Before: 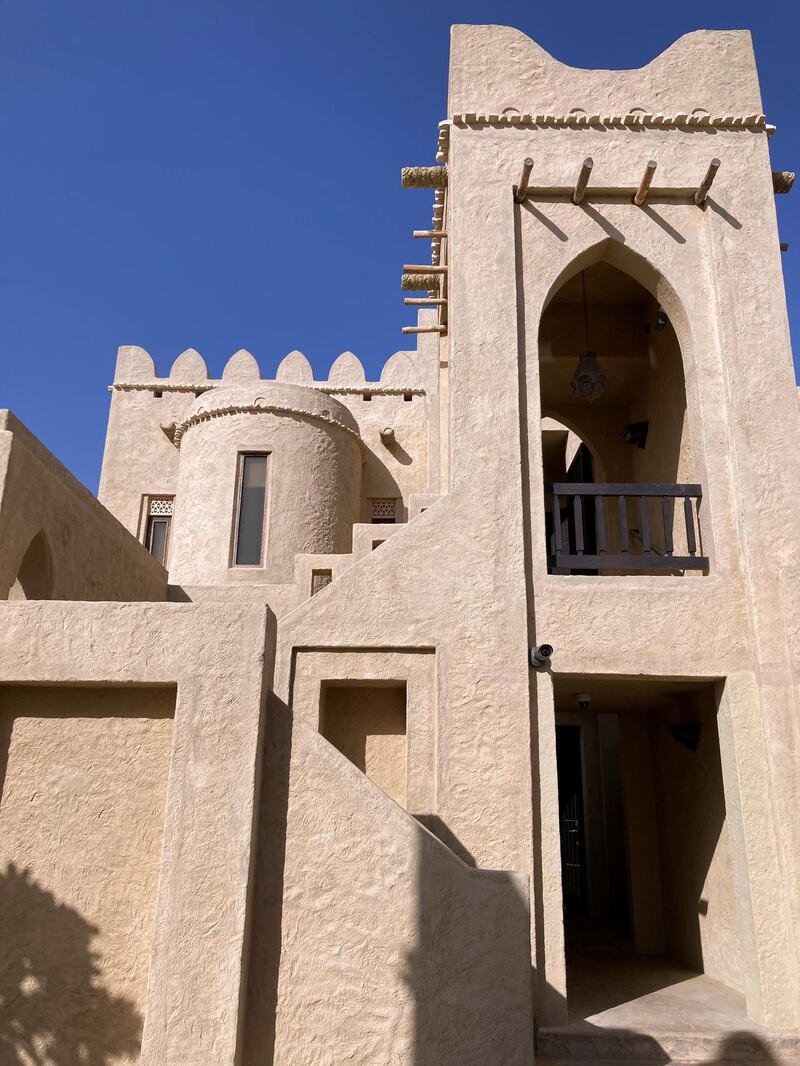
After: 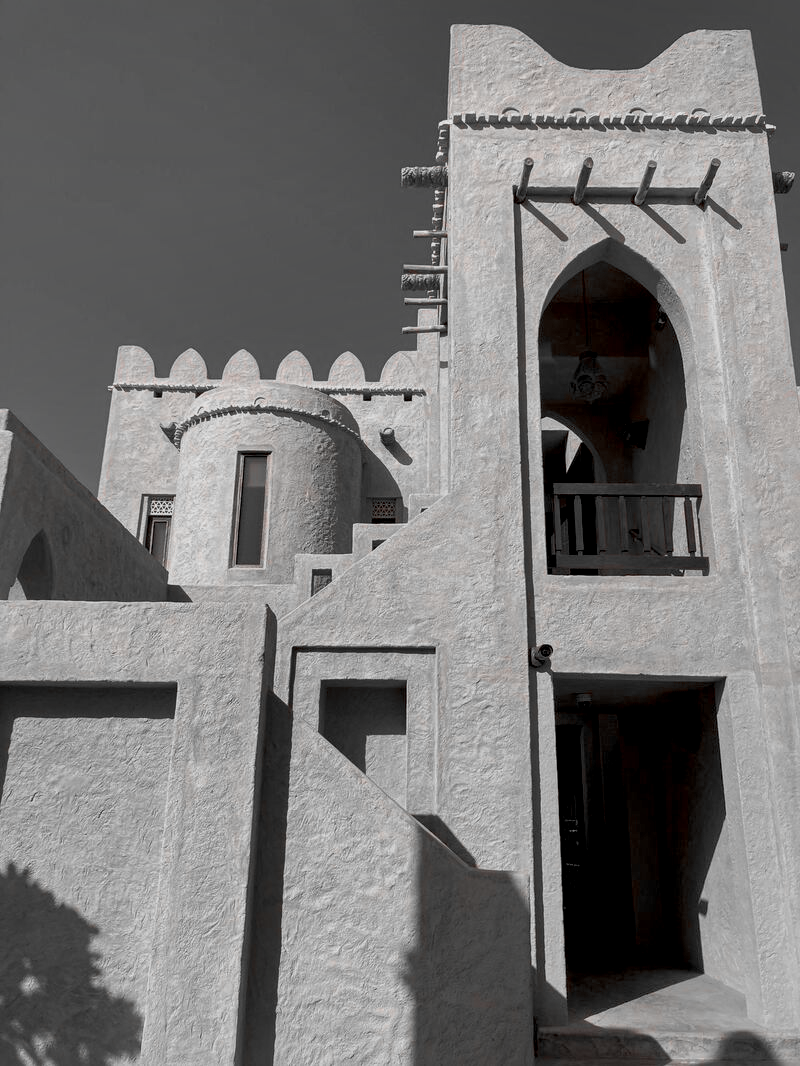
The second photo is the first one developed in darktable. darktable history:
color zones: curves: ch1 [(0, 0.006) (0.094, 0.285) (0.171, 0.001) (0.429, 0.001) (0.571, 0.003) (0.714, 0.004) (0.857, 0.004) (1, 0.006)]
shadows and highlights: on, module defaults
exposure: exposure -0.485 EV, compensate exposure bias true, compensate highlight preservation false
local contrast: detail 135%, midtone range 0.743
